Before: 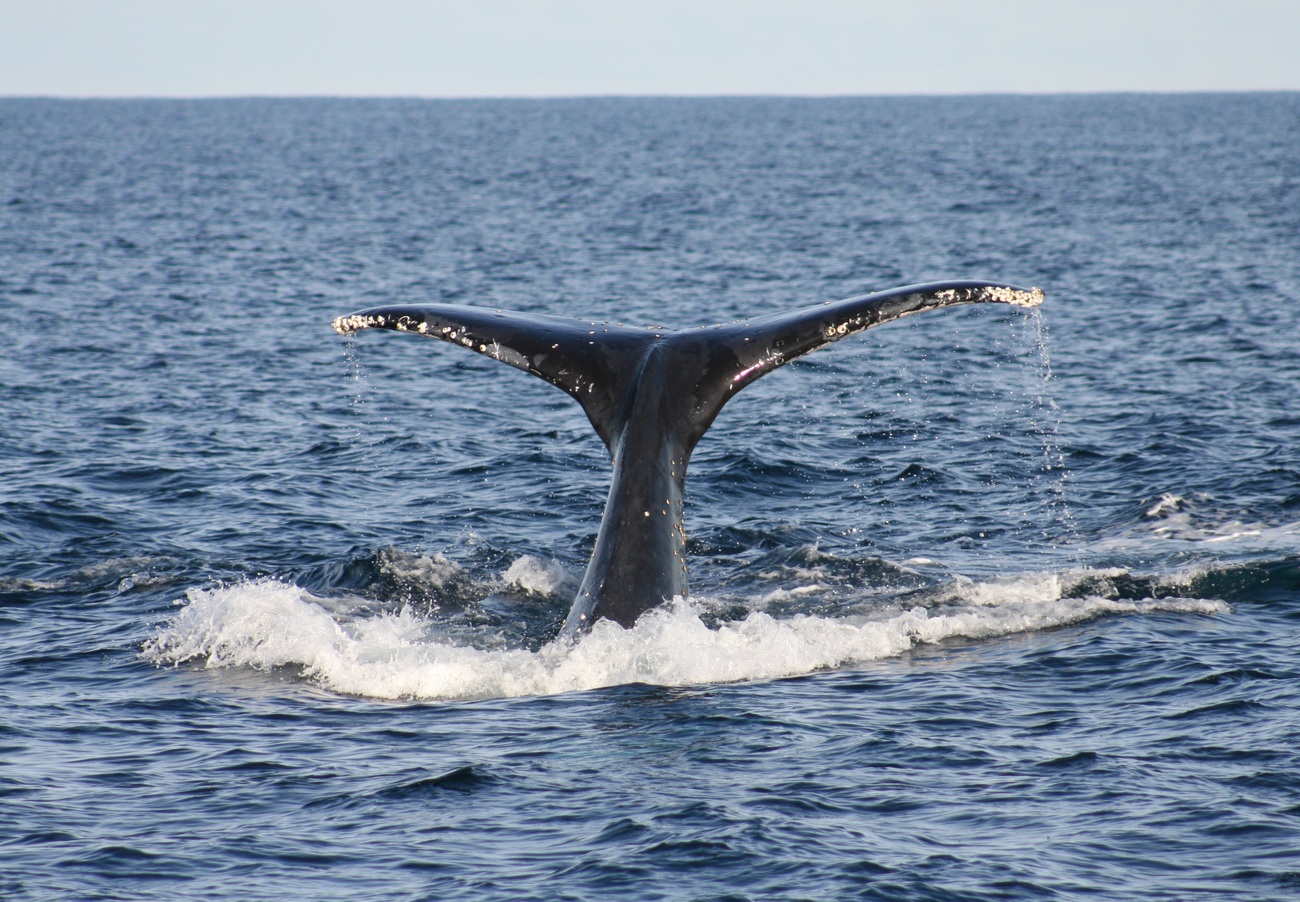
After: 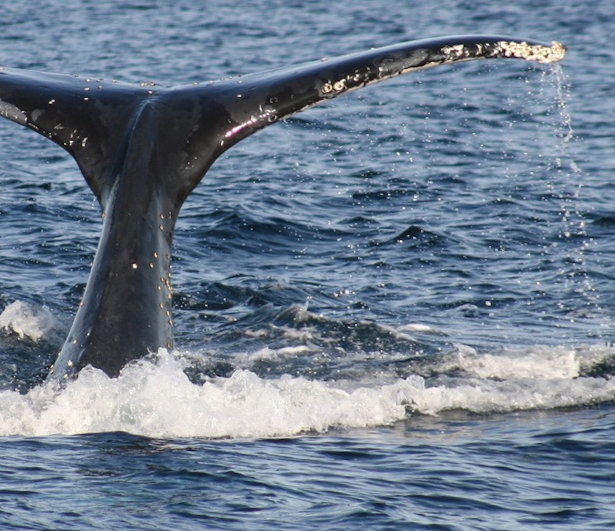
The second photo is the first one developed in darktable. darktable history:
crop: left 31.379%, top 24.658%, right 20.326%, bottom 6.628%
rotate and perspective: rotation 1.69°, lens shift (vertical) -0.023, lens shift (horizontal) -0.291, crop left 0.025, crop right 0.988, crop top 0.092, crop bottom 0.842
